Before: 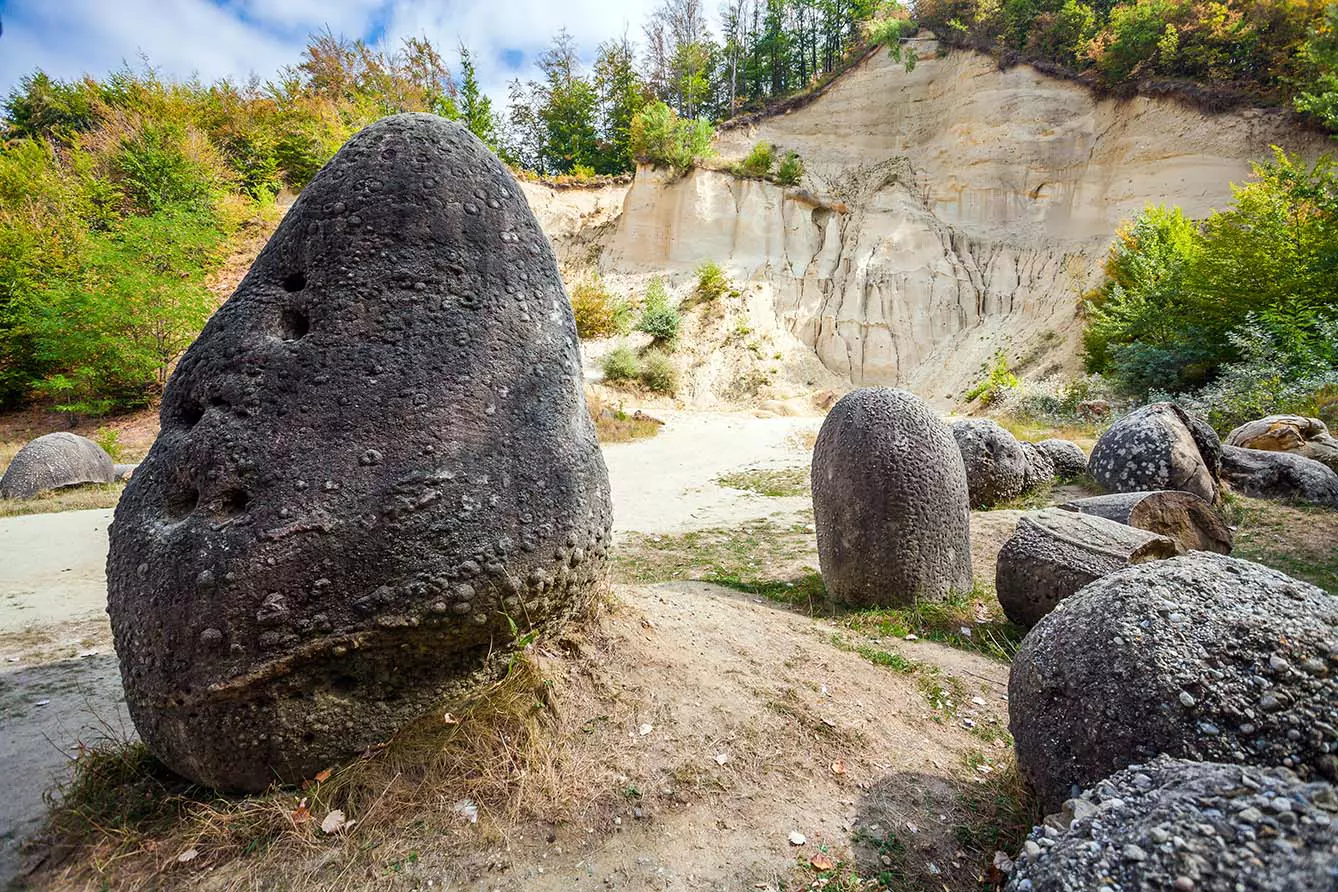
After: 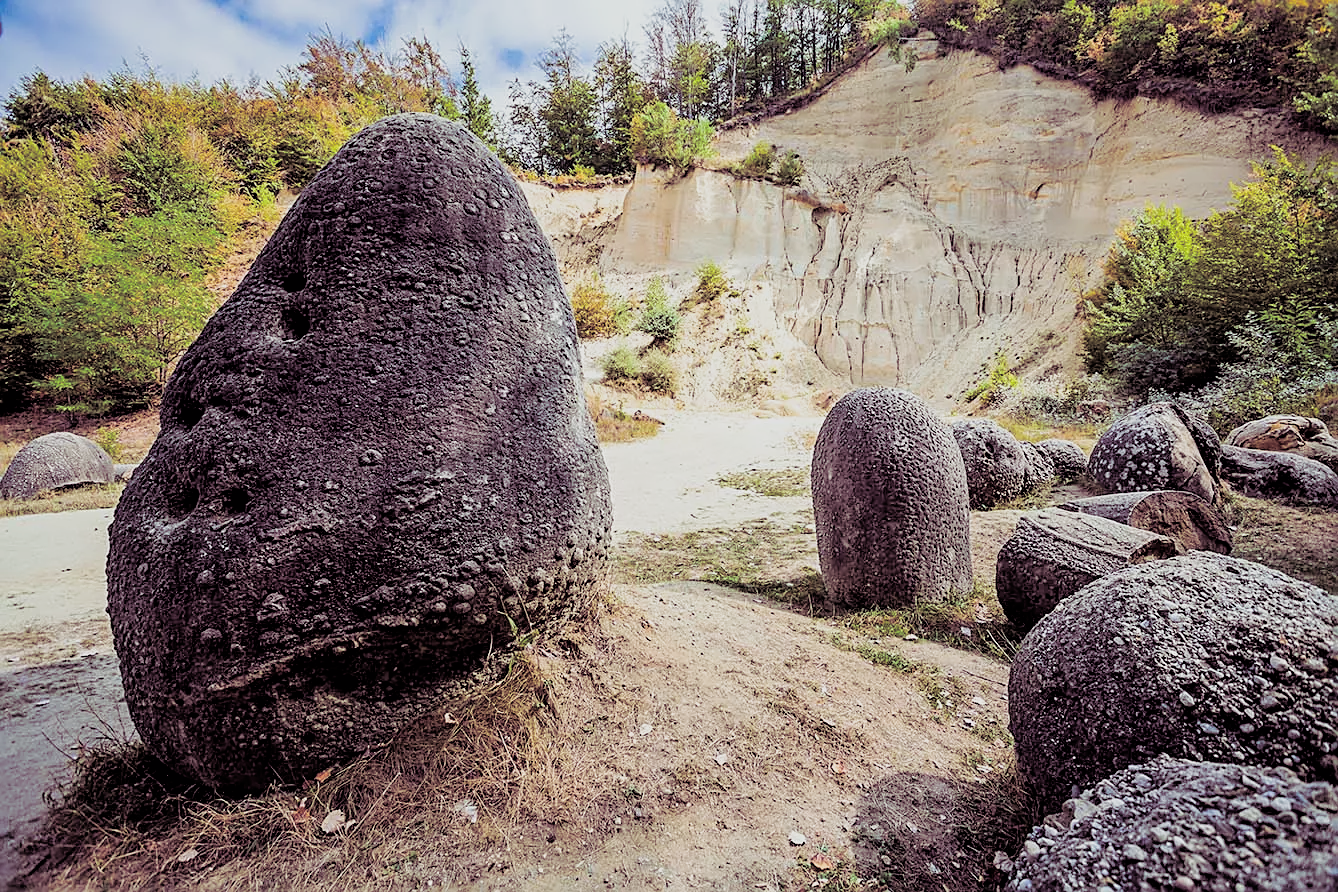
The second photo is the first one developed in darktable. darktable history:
sharpen: on, module defaults
filmic rgb: black relative exposure -4.88 EV, hardness 2.82
exposure: exposure 0.207 EV, compensate highlight preservation false
split-toning: shadows › hue 316.8°, shadows › saturation 0.47, highlights › hue 201.6°, highlights › saturation 0, balance -41.97, compress 28.01%
